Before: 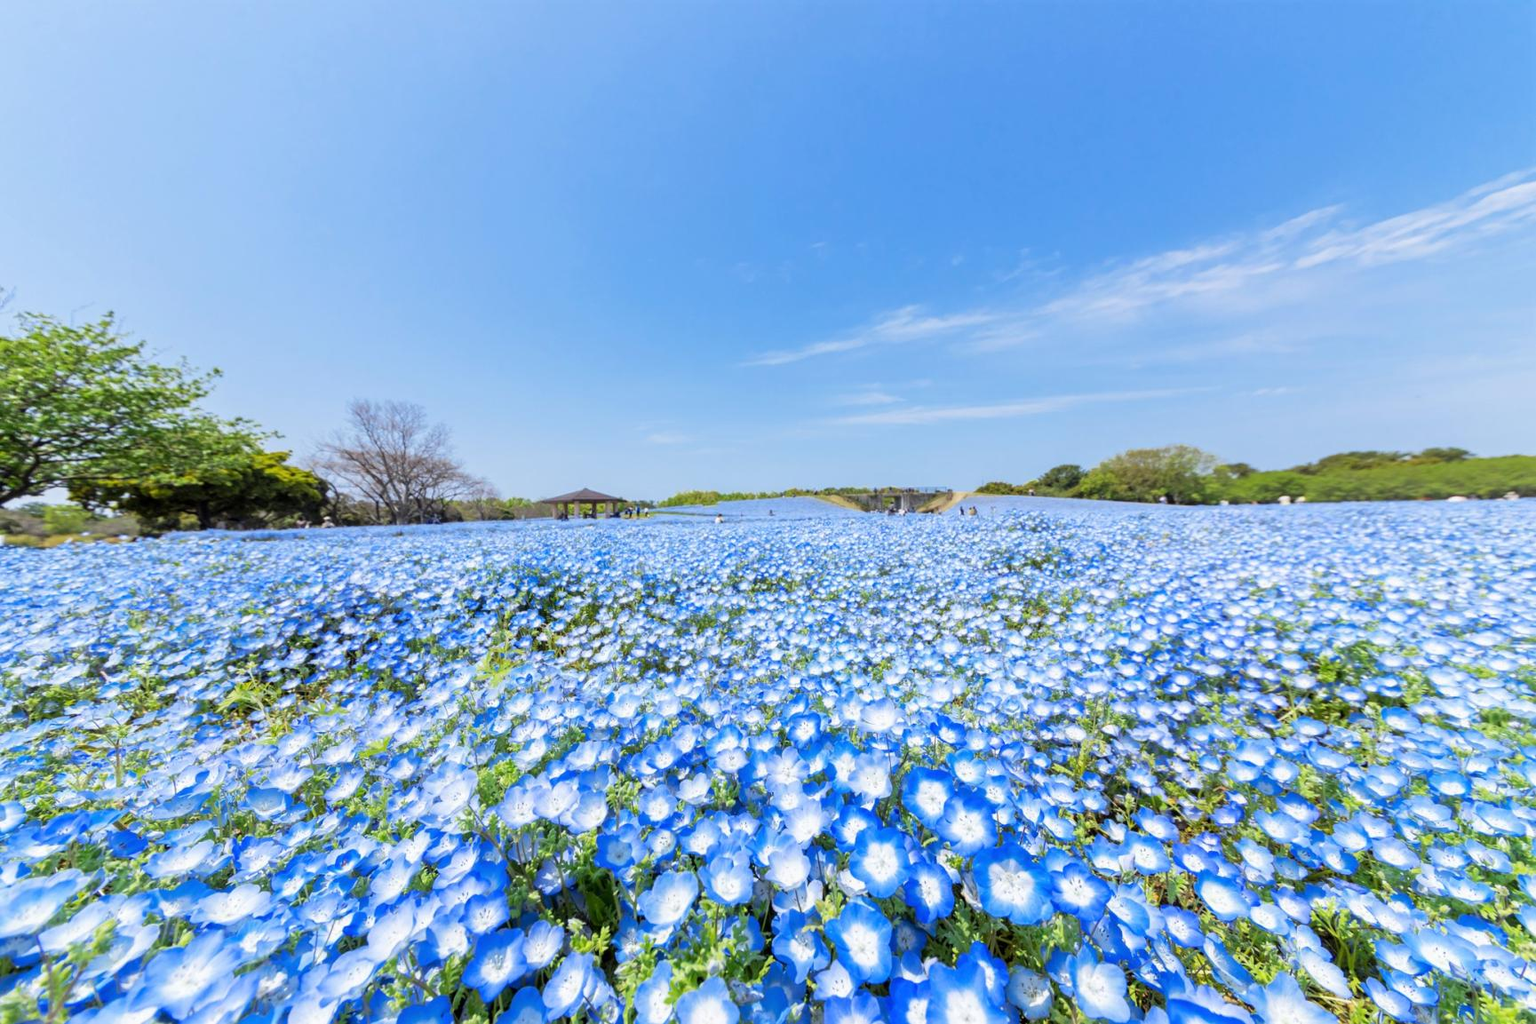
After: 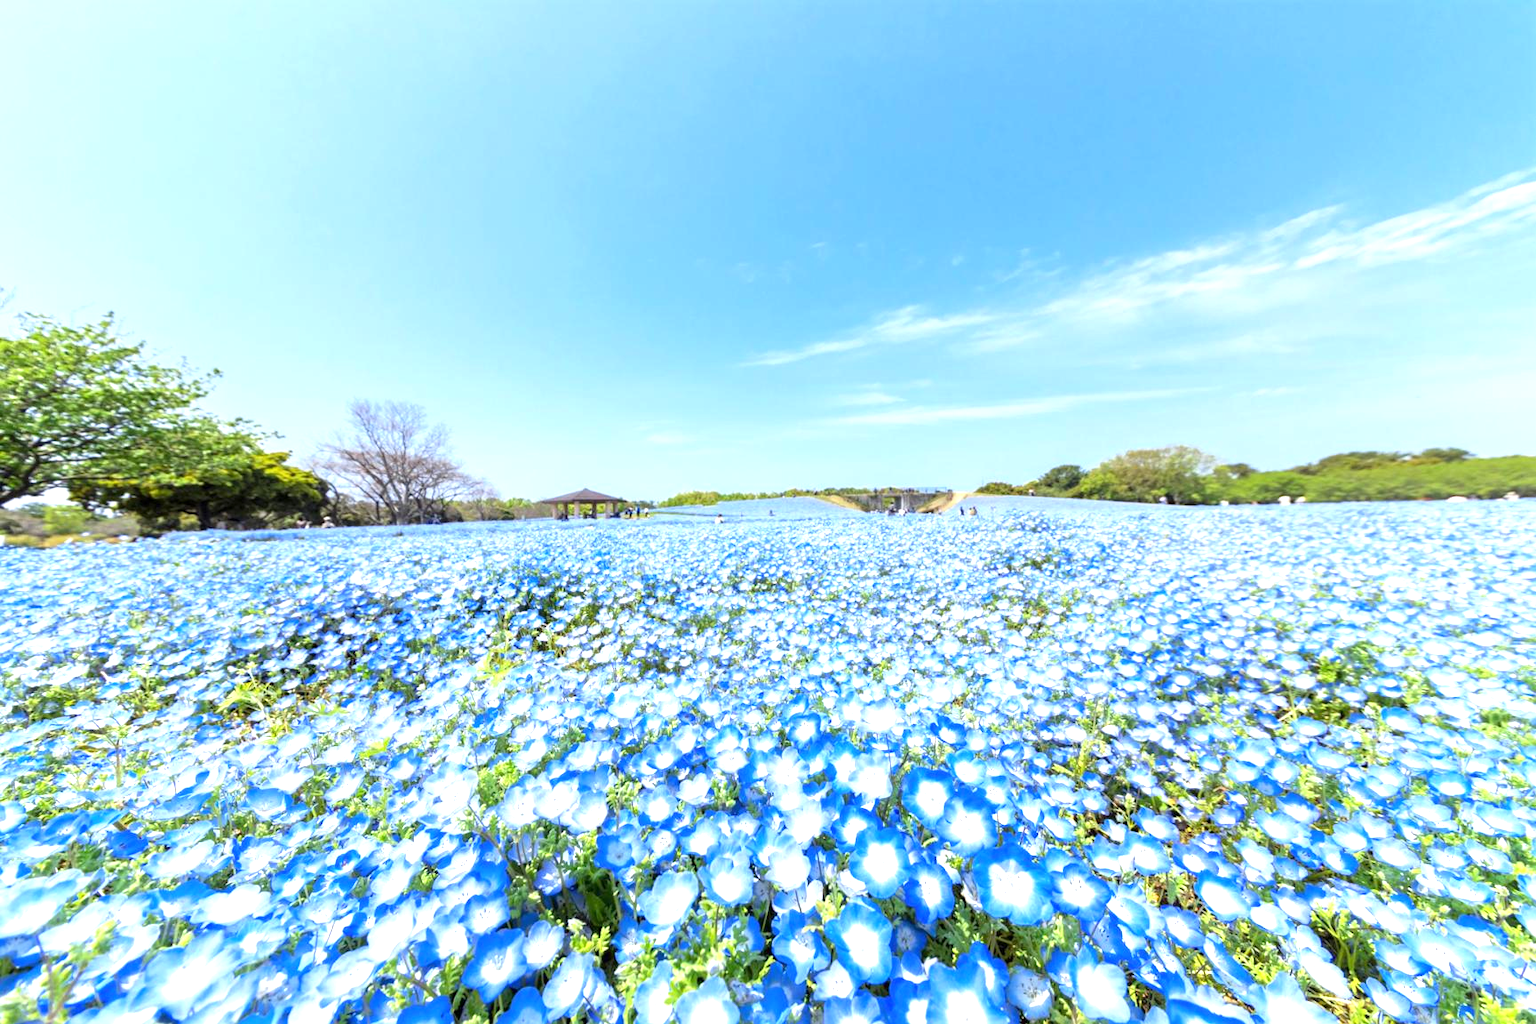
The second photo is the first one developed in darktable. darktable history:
exposure: exposure 0.799 EV, compensate highlight preservation false
